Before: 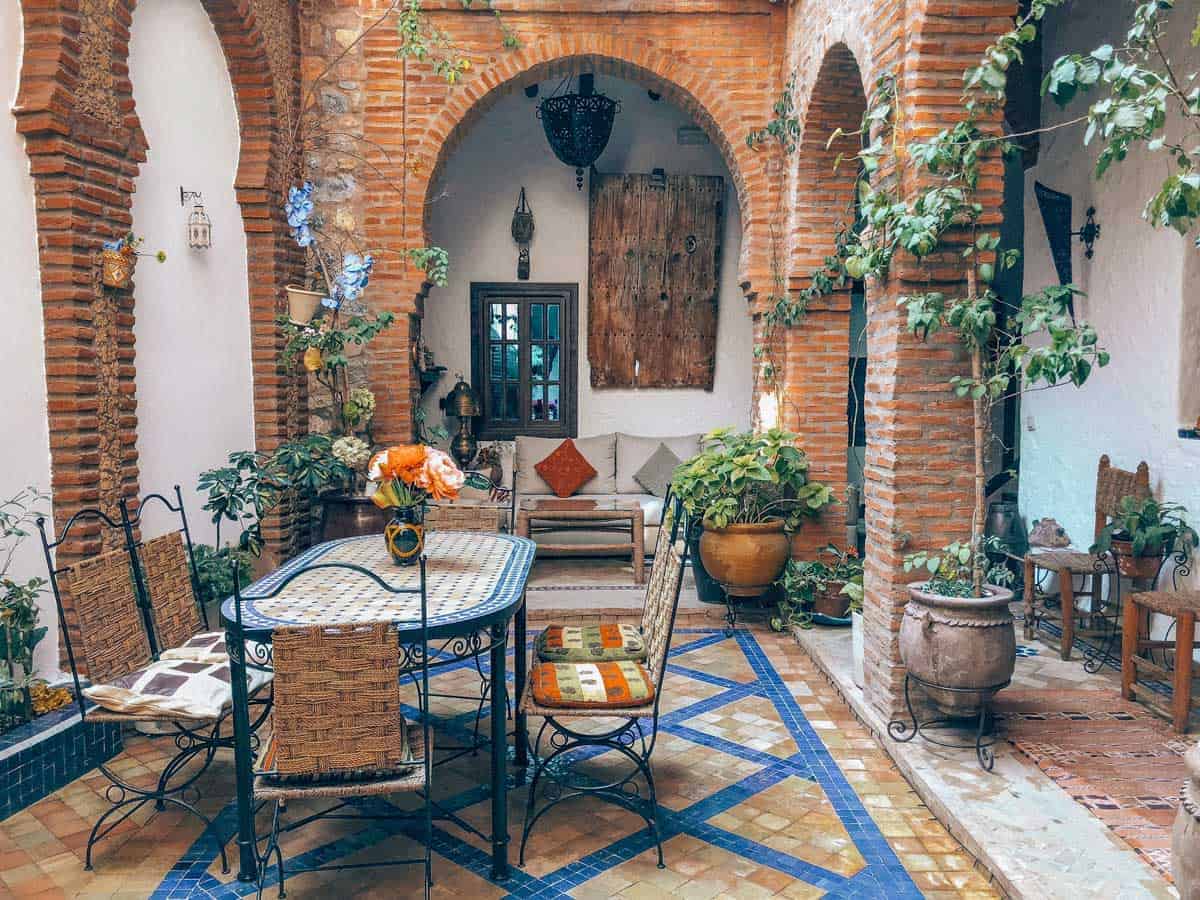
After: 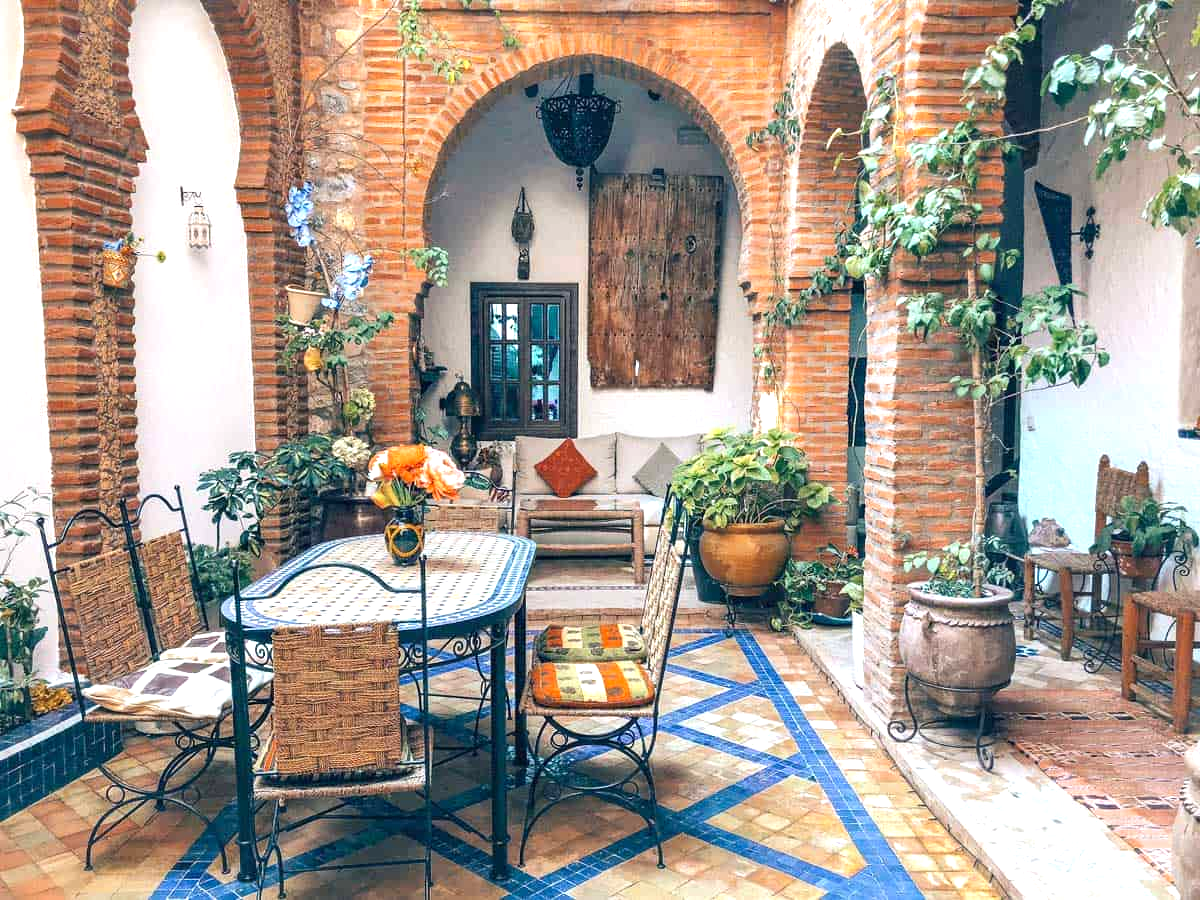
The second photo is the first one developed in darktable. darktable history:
contrast brightness saturation: contrast 0.08, saturation 0.02
exposure: exposure 0.7 EV, compensate highlight preservation false
